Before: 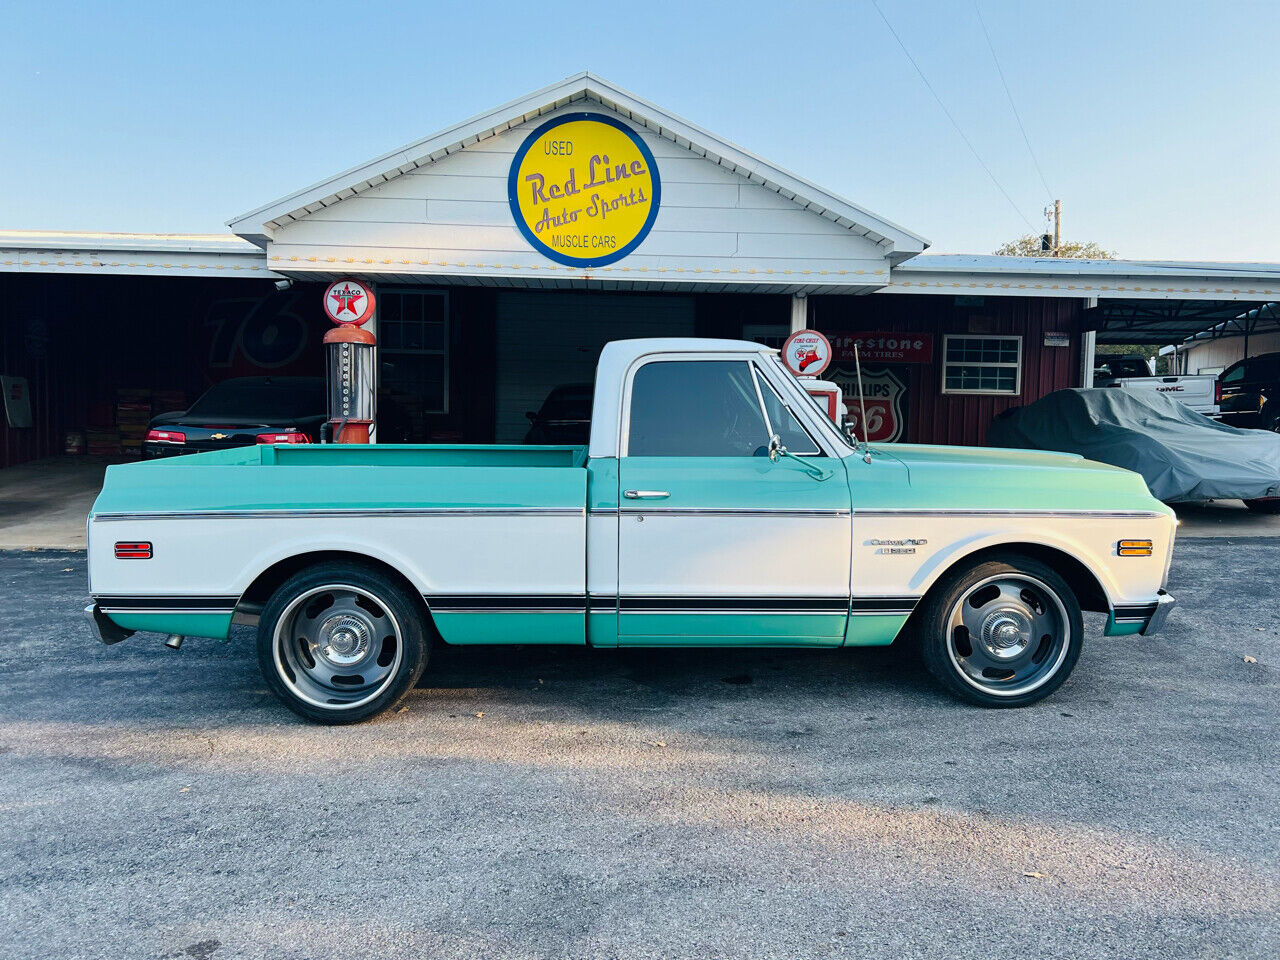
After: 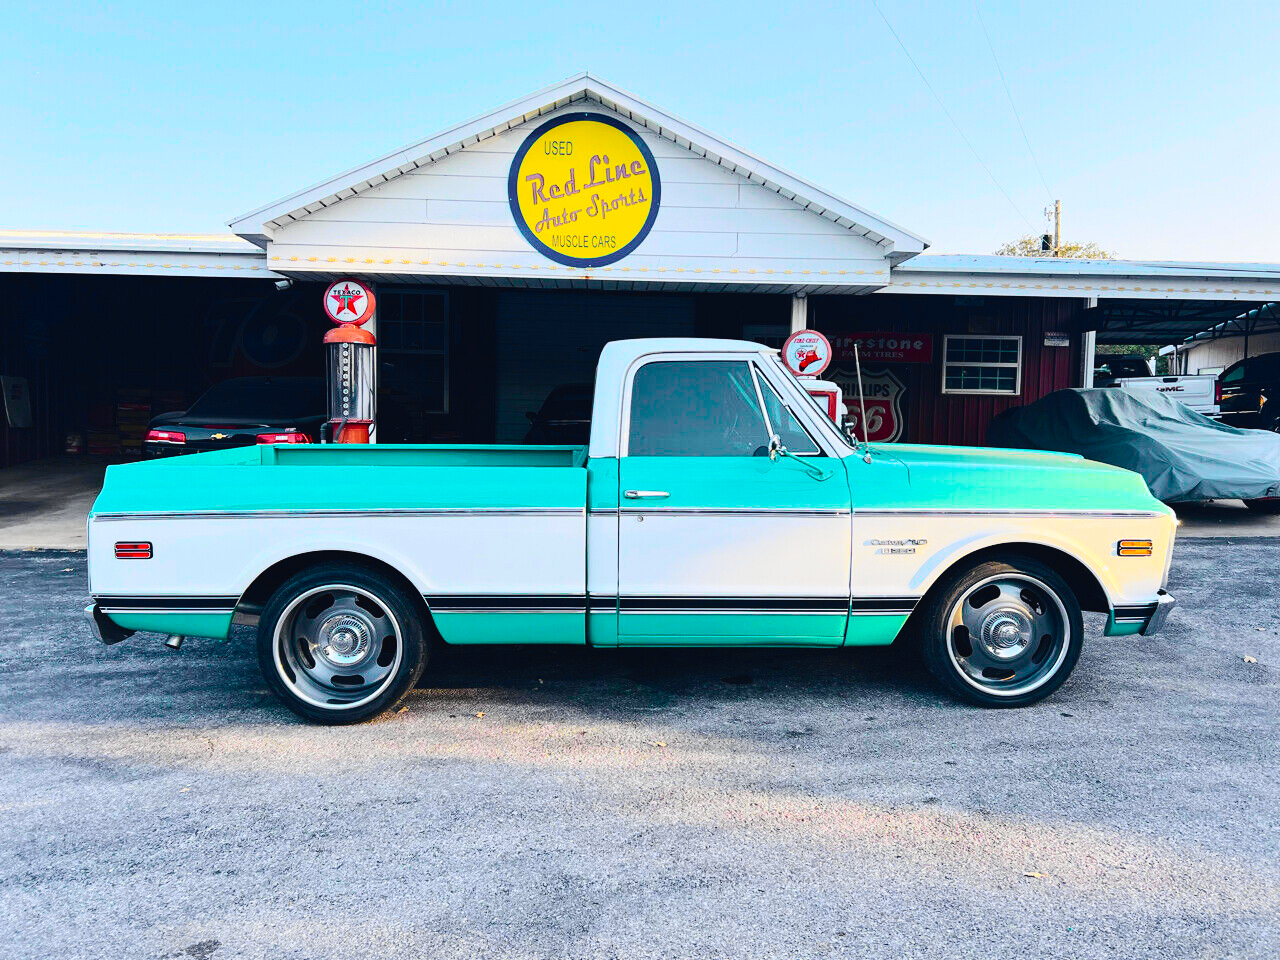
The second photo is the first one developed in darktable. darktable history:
tone curve: curves: ch0 [(0, 0.023) (0.103, 0.087) (0.295, 0.297) (0.445, 0.531) (0.553, 0.665) (0.735, 0.843) (0.994, 1)]; ch1 [(0, 0) (0.427, 0.346) (0.456, 0.426) (0.484, 0.494) (0.509, 0.505) (0.535, 0.56) (0.581, 0.632) (0.646, 0.715) (1, 1)]; ch2 [(0, 0) (0.369, 0.388) (0.449, 0.431) (0.501, 0.495) (0.533, 0.518) (0.572, 0.612) (0.677, 0.752) (1, 1)], color space Lab, independent channels, preserve colors none
